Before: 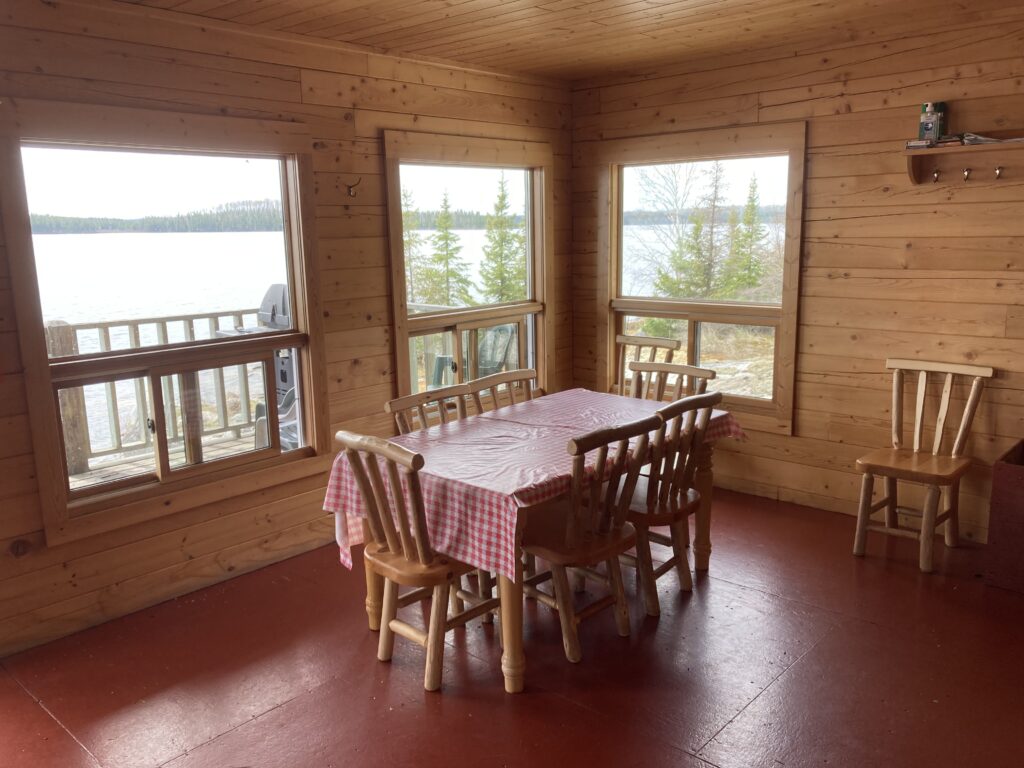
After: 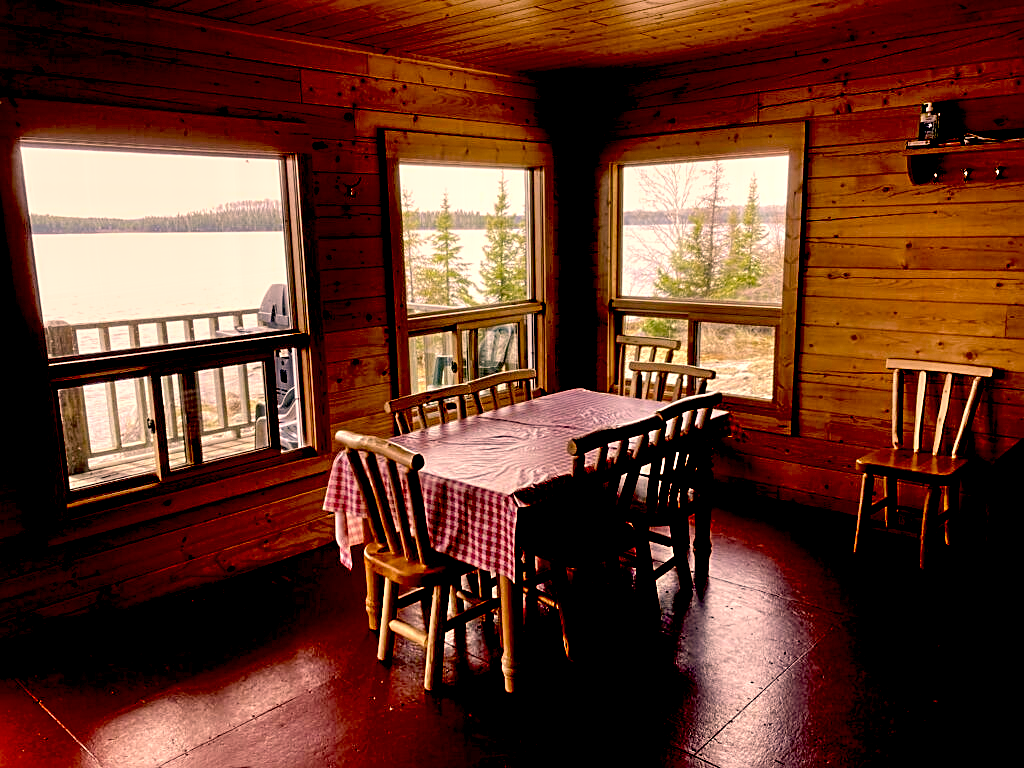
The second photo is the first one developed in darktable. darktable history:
contrast equalizer: octaves 7, y [[0.6 ×6], [0.55 ×6], [0 ×6], [0 ×6], [0 ×6]], mix 0.53
white balance: emerald 1
local contrast: highlights 100%, shadows 100%, detail 120%, midtone range 0.2
sharpen: on, module defaults
exposure: black level correction 0.1, exposure -0.092 EV, compensate highlight preservation false
color correction: highlights a* 21.88, highlights b* 22.25
